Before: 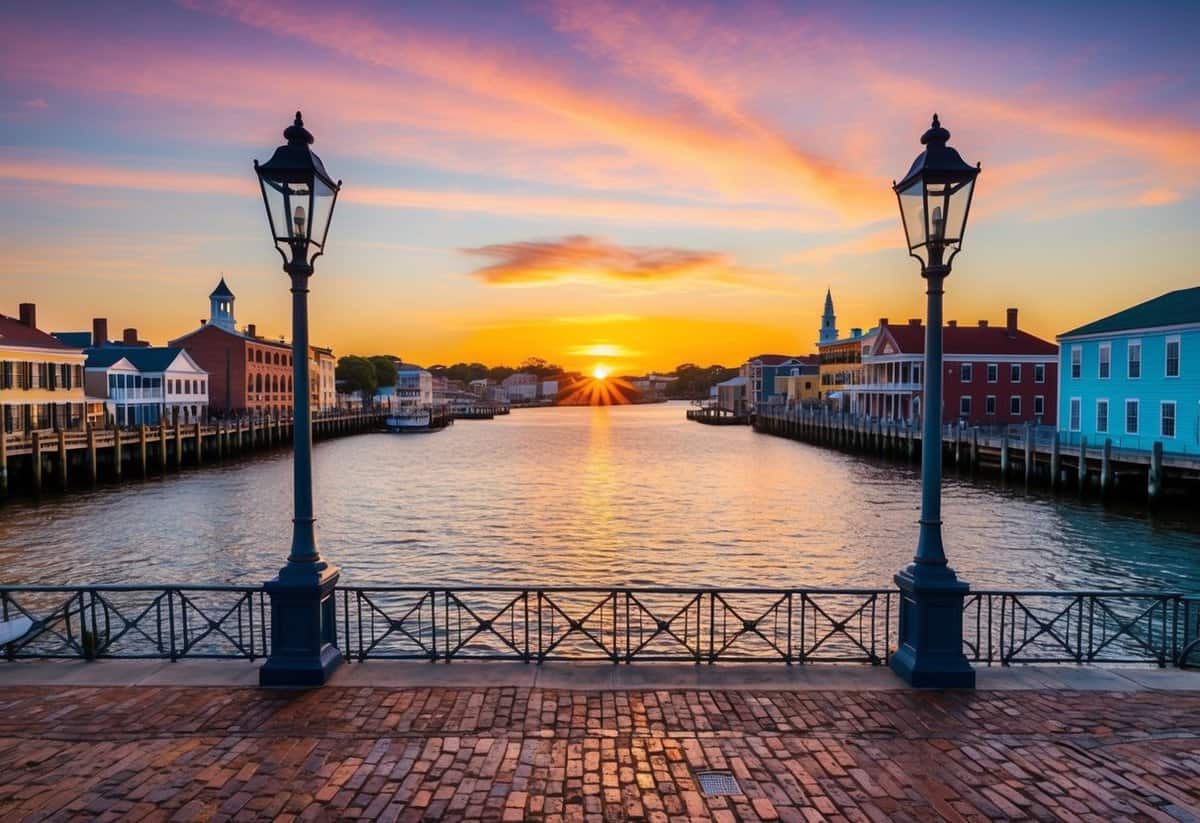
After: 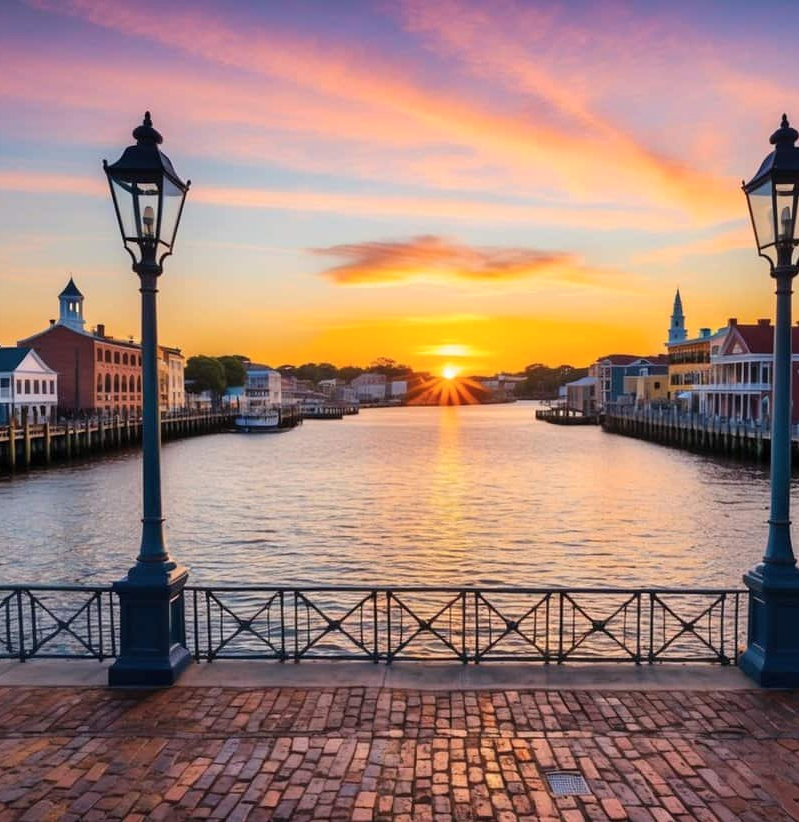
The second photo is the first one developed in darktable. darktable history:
crop and rotate: left 12.648%, right 20.685%
contrast brightness saturation: contrast 0.05, brightness 0.06, saturation 0.01
